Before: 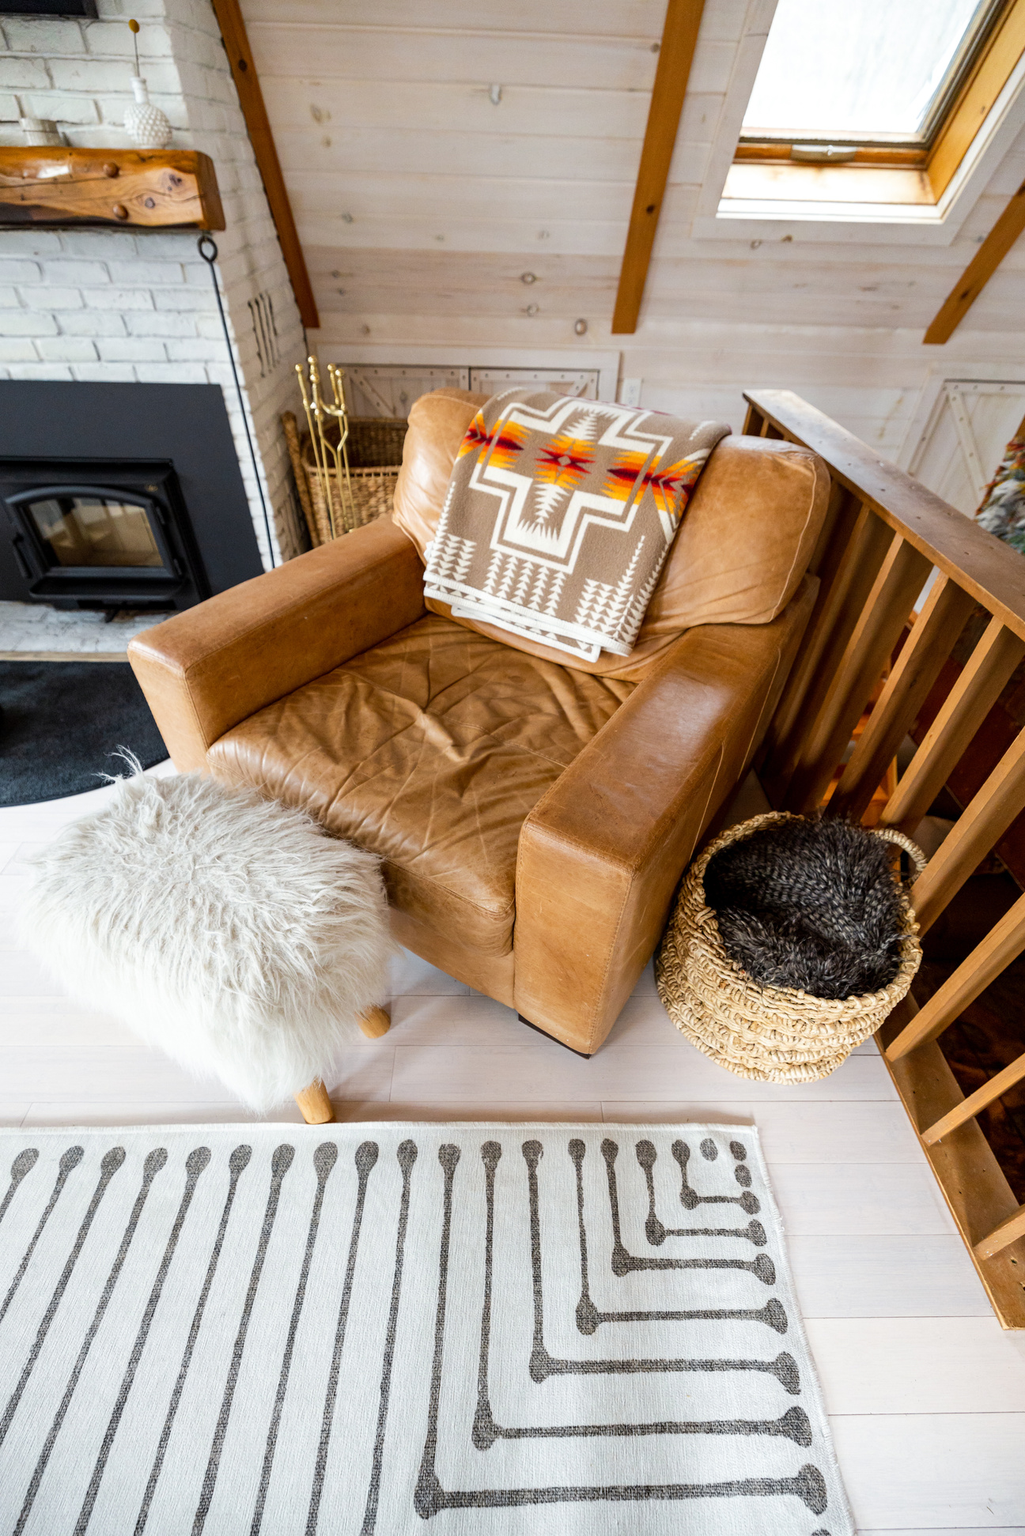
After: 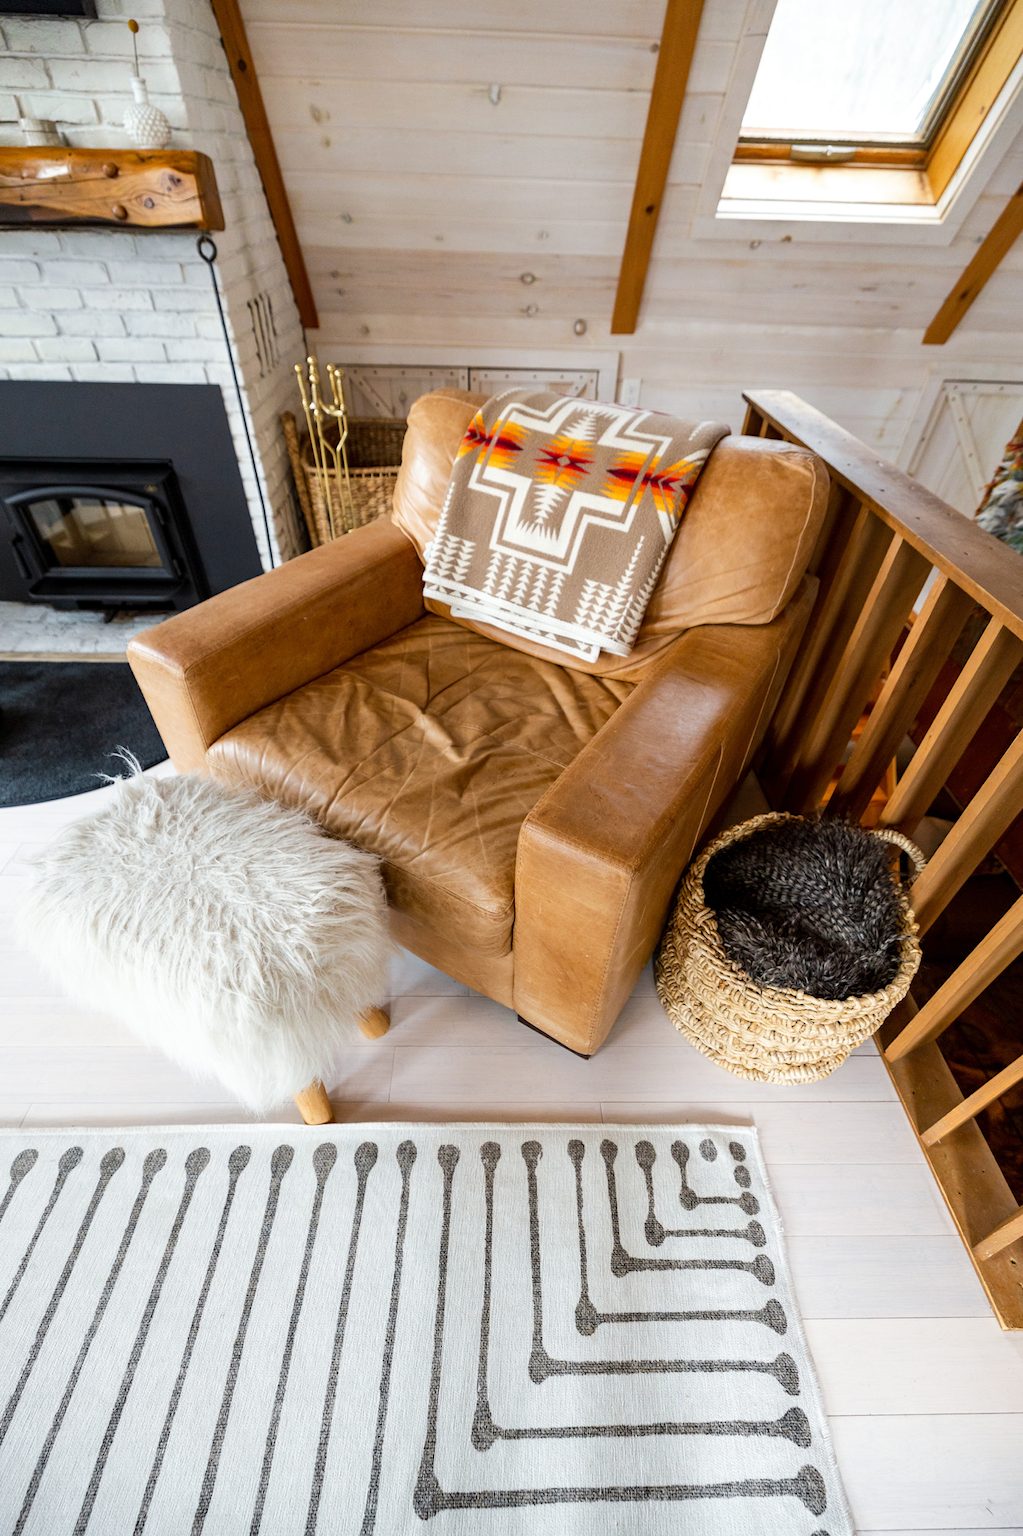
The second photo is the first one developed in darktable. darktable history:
exposure: compensate highlight preservation false
crop and rotate: left 0.151%, bottom 0.001%
